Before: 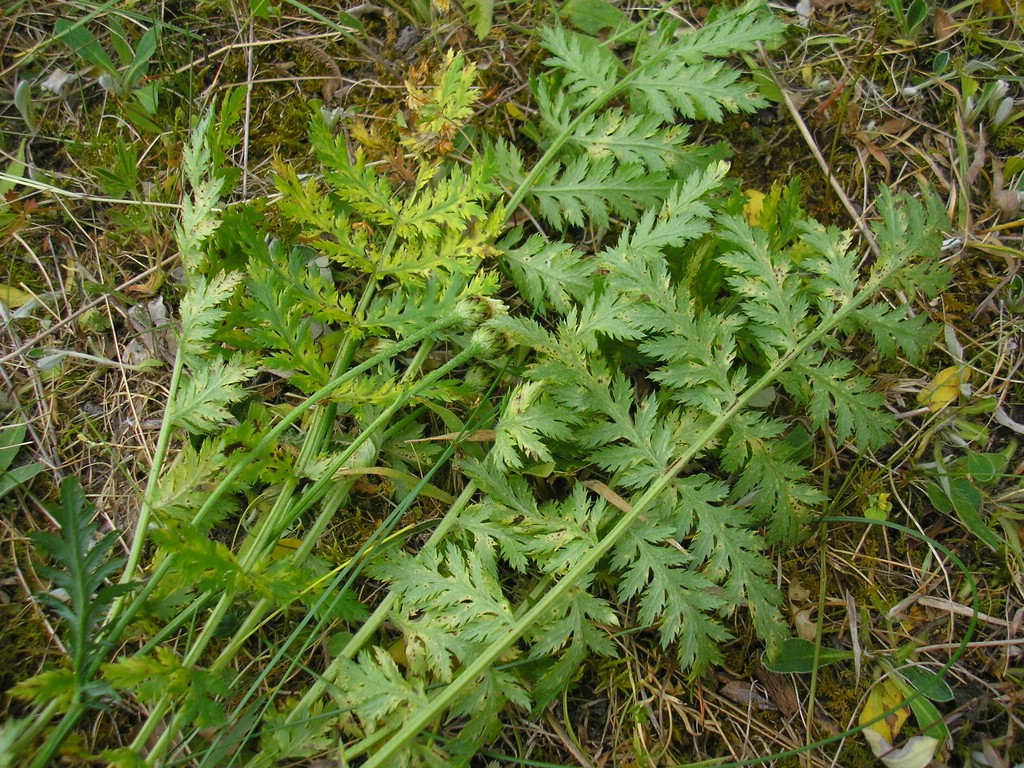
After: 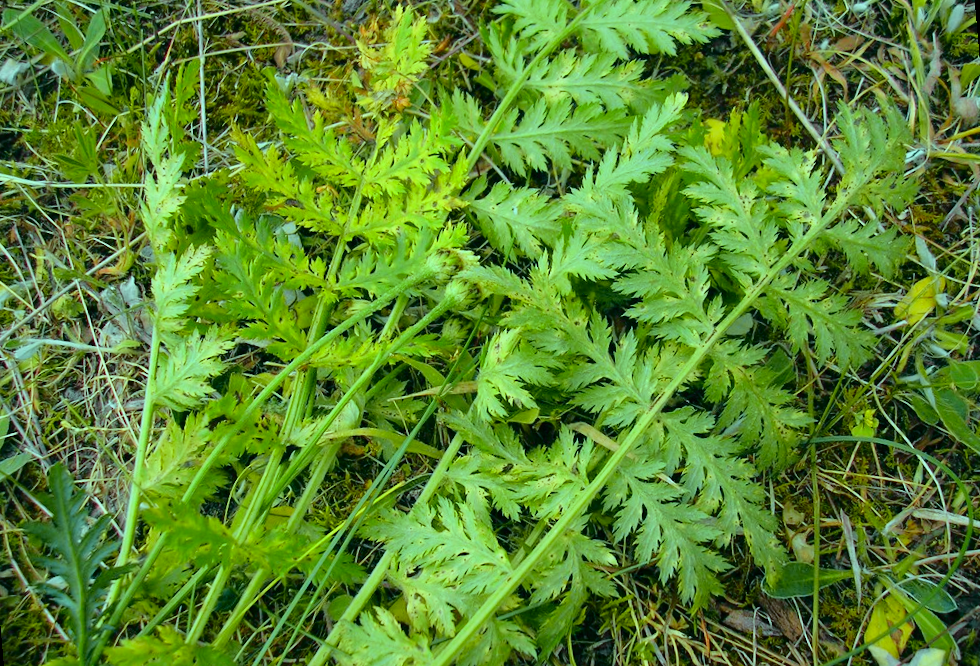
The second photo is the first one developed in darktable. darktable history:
color balance rgb: shadows lift › chroma 7.23%, shadows lift › hue 246.48°, highlights gain › chroma 5.38%, highlights gain › hue 196.93°, white fulcrum 1 EV
rotate and perspective: rotation -5°, crop left 0.05, crop right 0.952, crop top 0.11, crop bottom 0.89
tone curve: curves: ch0 [(0, 0) (0.135, 0.09) (0.326, 0.386) (0.489, 0.573) (0.663, 0.749) (0.854, 0.897) (1, 0.974)]; ch1 [(0, 0) (0.366, 0.367) (0.475, 0.453) (0.494, 0.493) (0.504, 0.497) (0.544, 0.569) (0.562, 0.605) (0.622, 0.694) (1, 1)]; ch2 [(0, 0) (0.333, 0.346) (0.375, 0.375) (0.424, 0.43) (0.476, 0.492) (0.502, 0.503) (0.533, 0.534) (0.572, 0.603) (0.605, 0.656) (0.641, 0.709) (1, 1)], color space Lab, independent channels, preserve colors none
